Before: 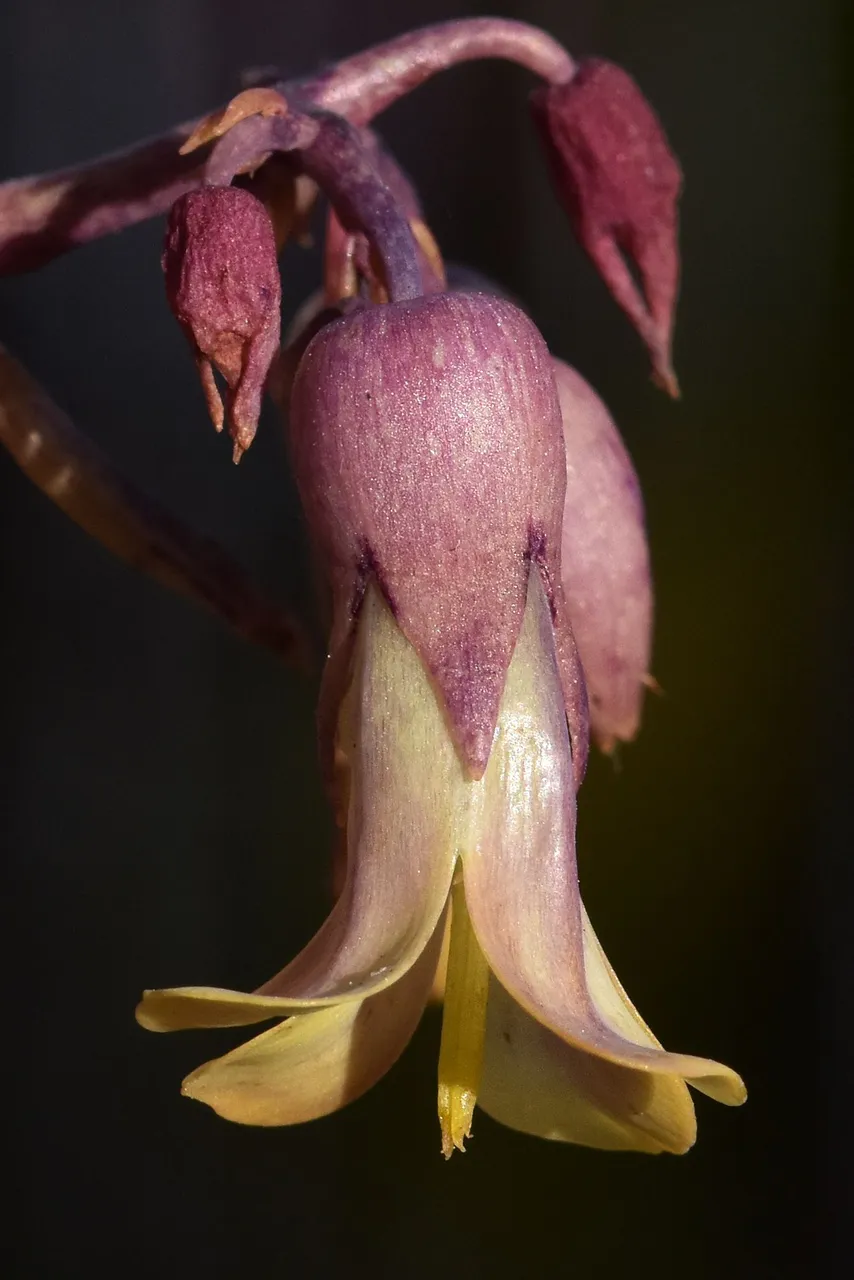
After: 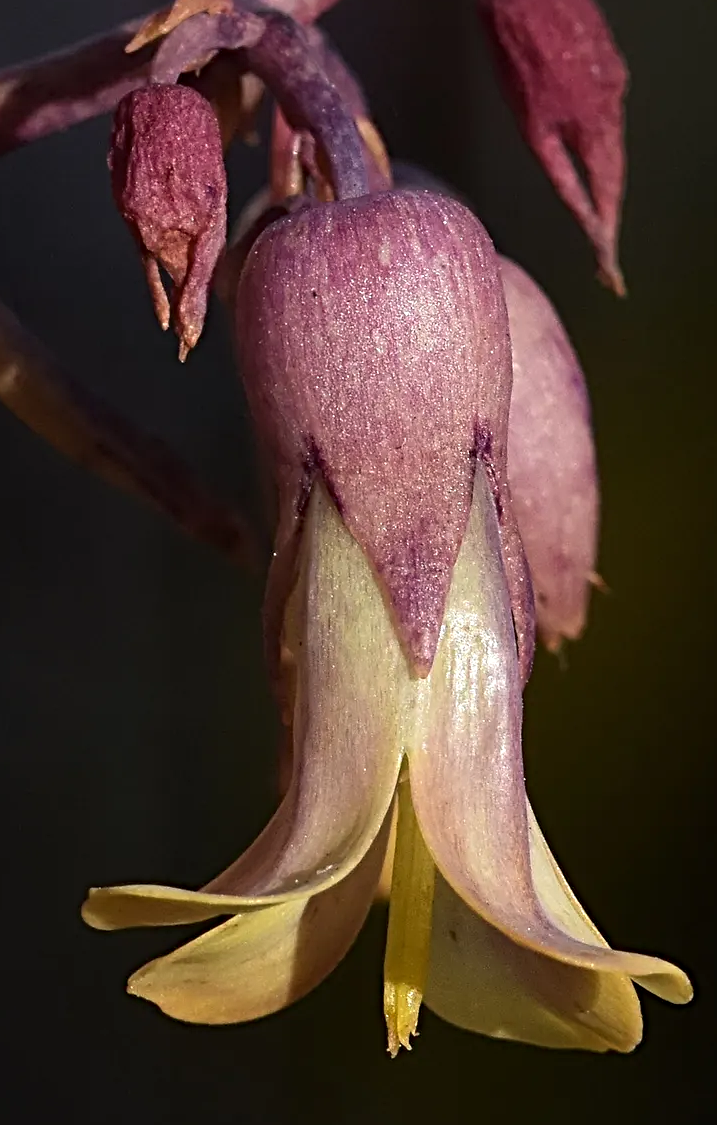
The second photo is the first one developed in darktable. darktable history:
sharpen: radius 4.87
crop: left 6.412%, top 7.982%, right 9.537%, bottom 4.085%
